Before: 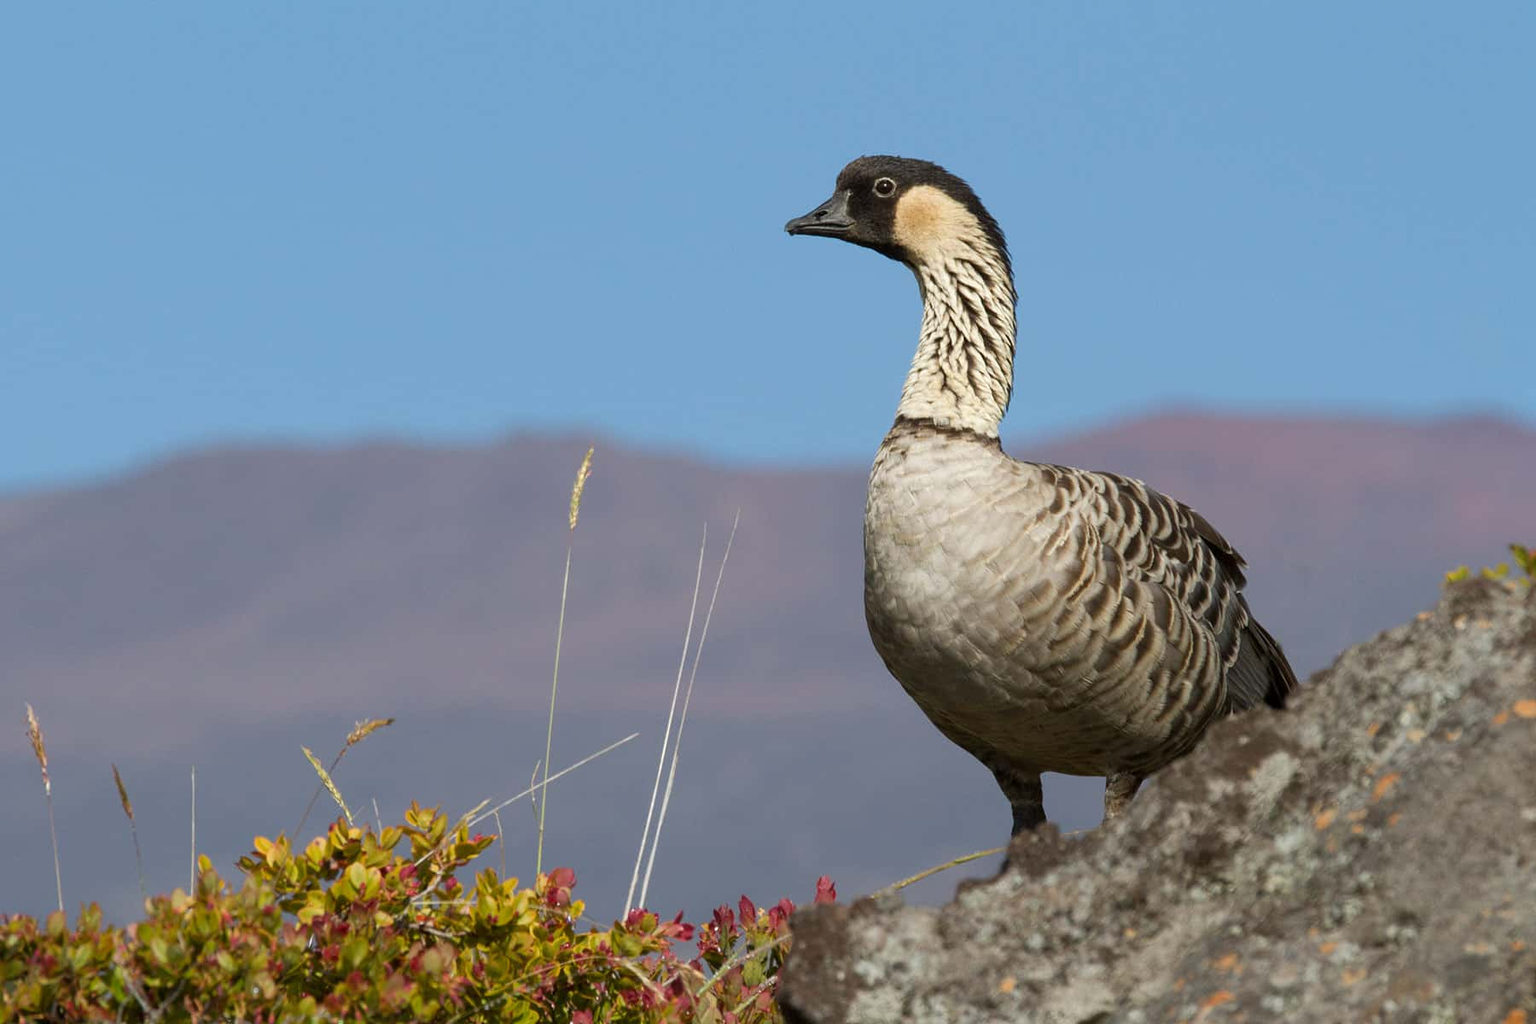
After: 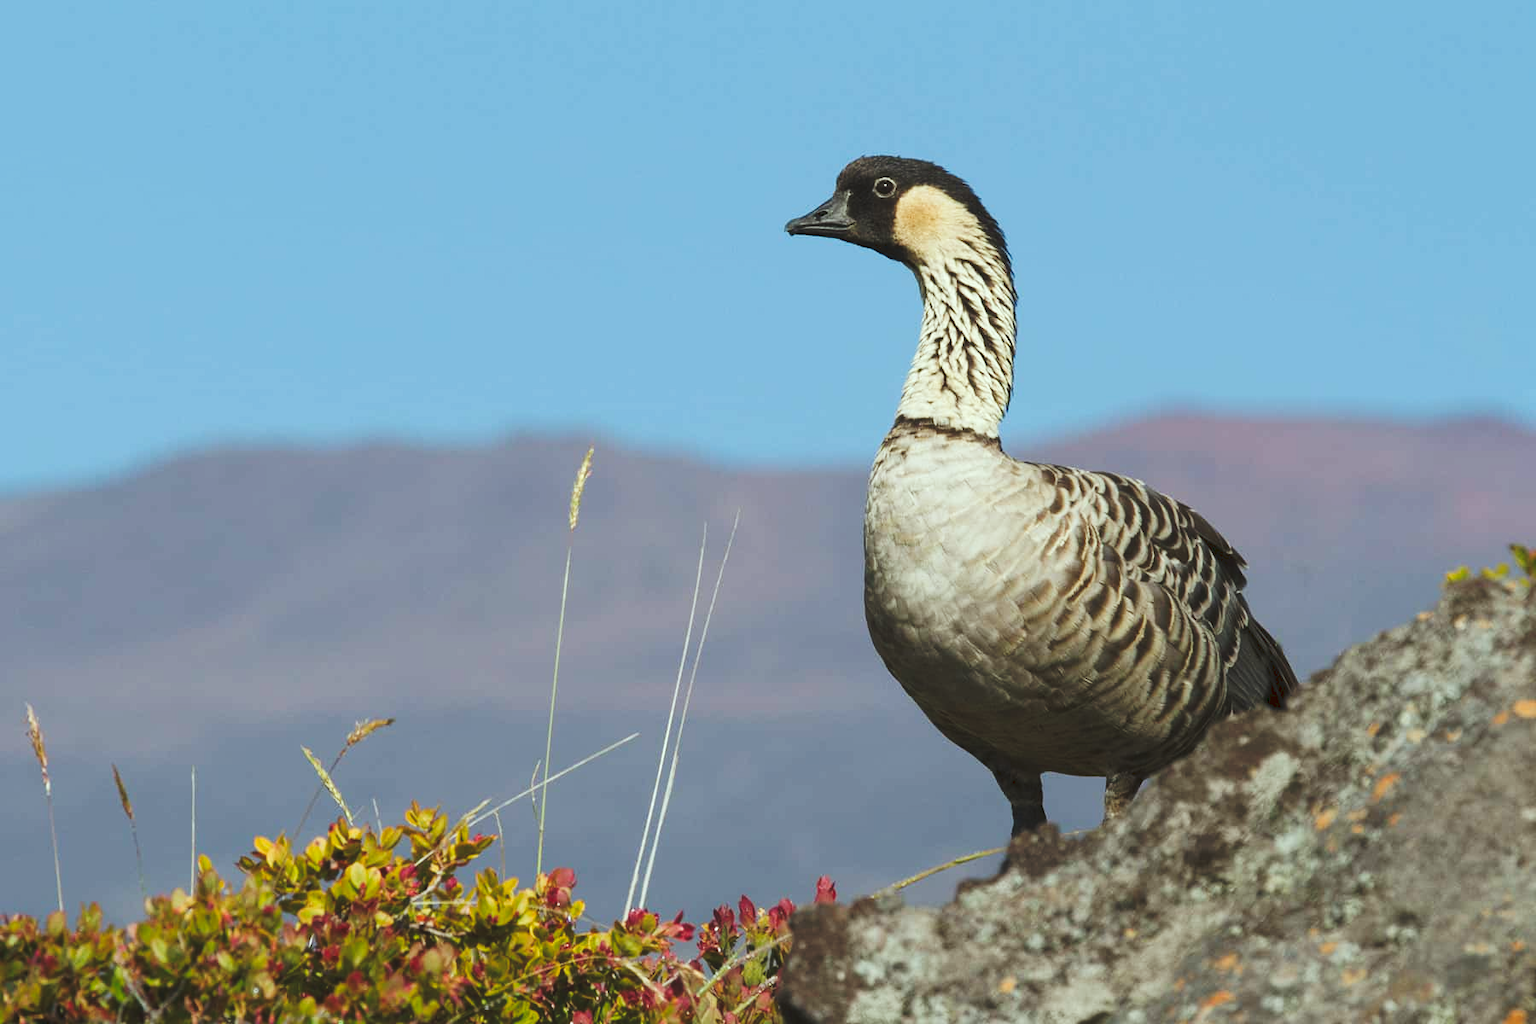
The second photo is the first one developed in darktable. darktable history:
color correction: highlights a* -6.57, highlights b* 0.484
tone curve: curves: ch0 [(0, 0) (0.003, 0.077) (0.011, 0.089) (0.025, 0.105) (0.044, 0.122) (0.069, 0.134) (0.1, 0.151) (0.136, 0.171) (0.177, 0.198) (0.224, 0.23) (0.277, 0.273) (0.335, 0.343) (0.399, 0.422) (0.468, 0.508) (0.543, 0.601) (0.623, 0.695) (0.709, 0.782) (0.801, 0.866) (0.898, 0.934) (1, 1)], preserve colors none
